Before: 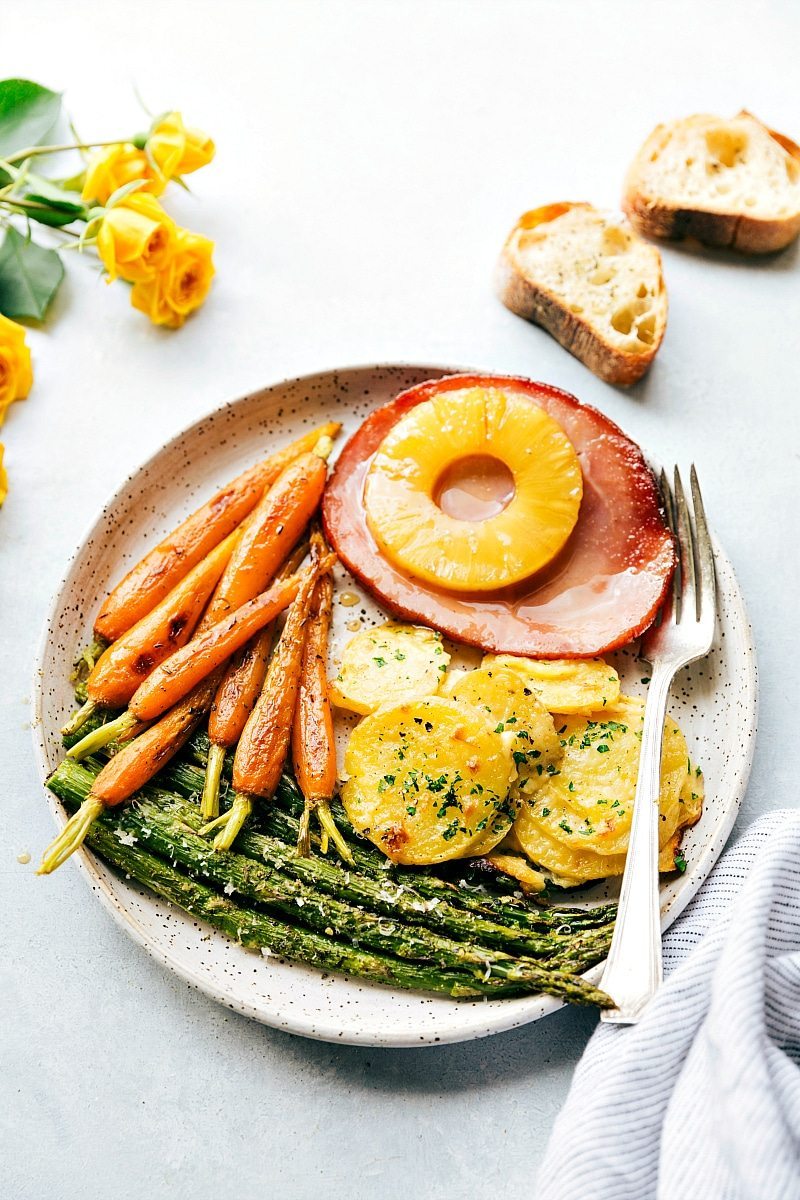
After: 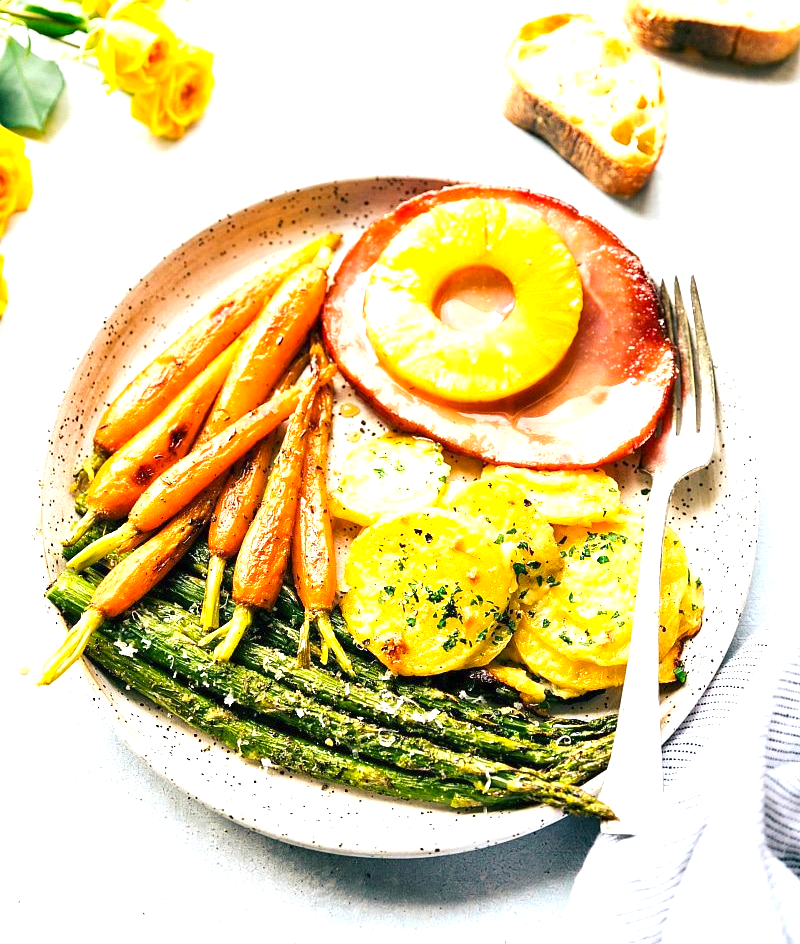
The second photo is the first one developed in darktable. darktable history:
color balance rgb: perceptual saturation grading › global saturation 10%, global vibrance 10%
exposure: black level correction 0, exposure 0.9 EV, compensate exposure bias true, compensate highlight preservation false
crop and rotate: top 15.774%, bottom 5.506%
